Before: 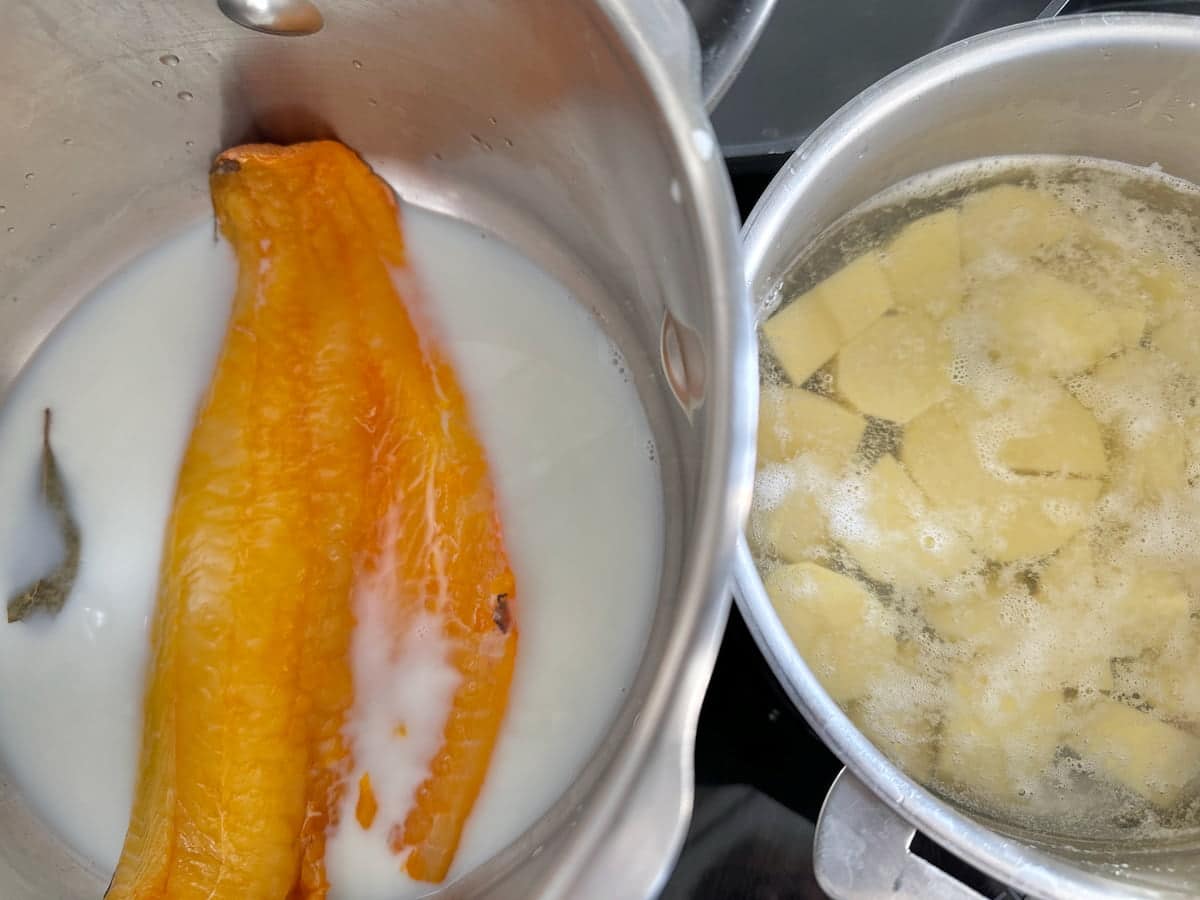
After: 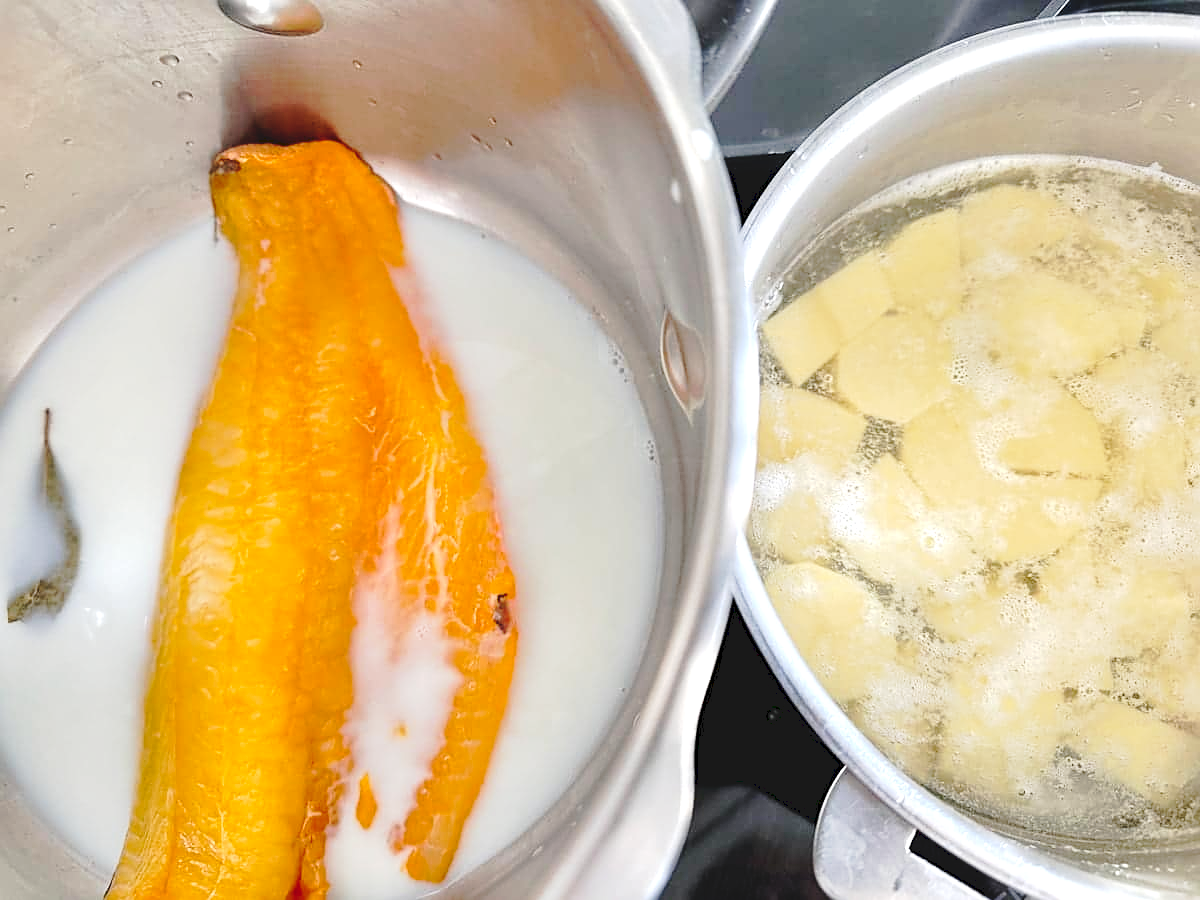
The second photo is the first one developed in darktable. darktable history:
sharpen: on, module defaults
exposure: black level correction 0, exposure 0.5 EV, compensate highlight preservation false
tone curve: curves: ch0 [(0, 0) (0.003, 0.085) (0.011, 0.086) (0.025, 0.086) (0.044, 0.088) (0.069, 0.093) (0.1, 0.102) (0.136, 0.12) (0.177, 0.157) (0.224, 0.203) (0.277, 0.277) (0.335, 0.36) (0.399, 0.463) (0.468, 0.559) (0.543, 0.626) (0.623, 0.703) (0.709, 0.789) (0.801, 0.869) (0.898, 0.927) (1, 1)], preserve colors none
